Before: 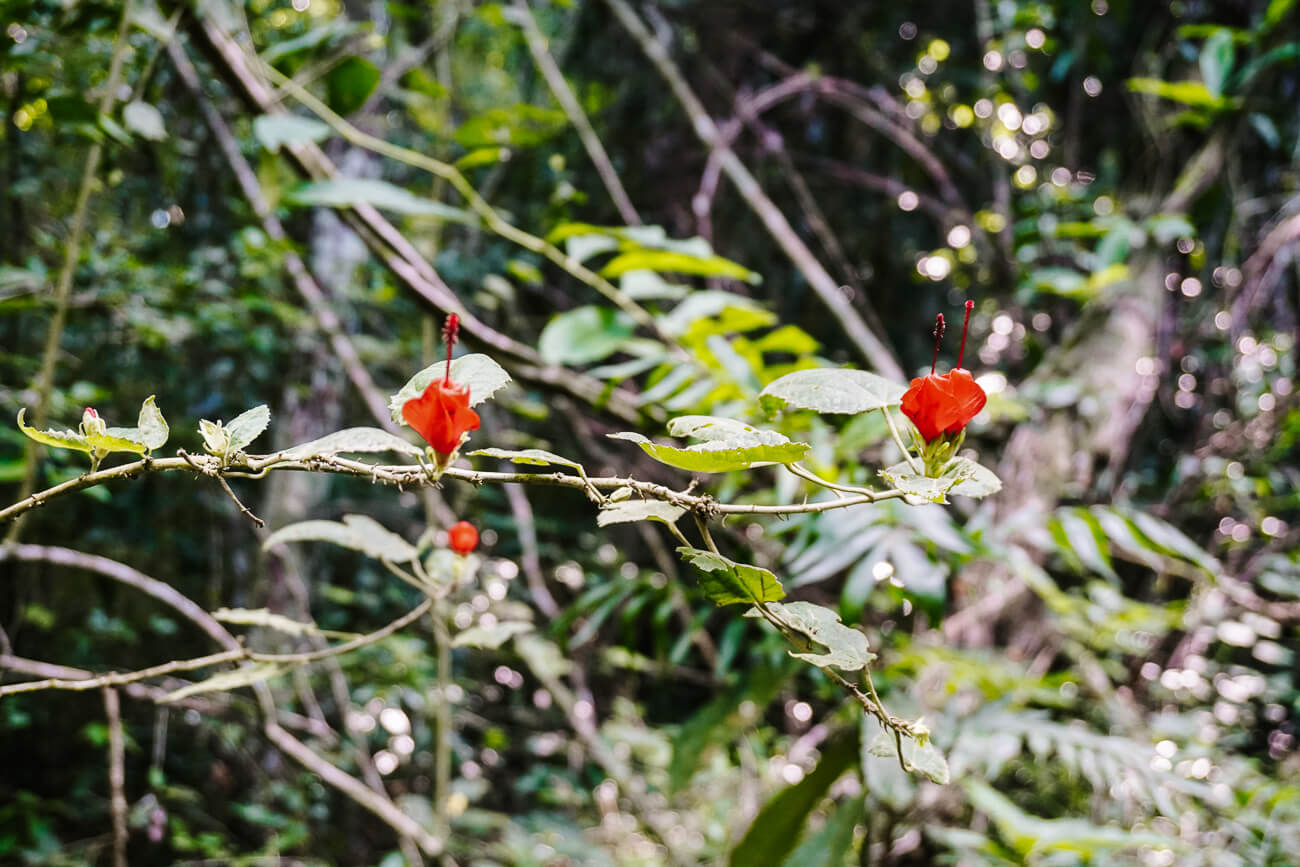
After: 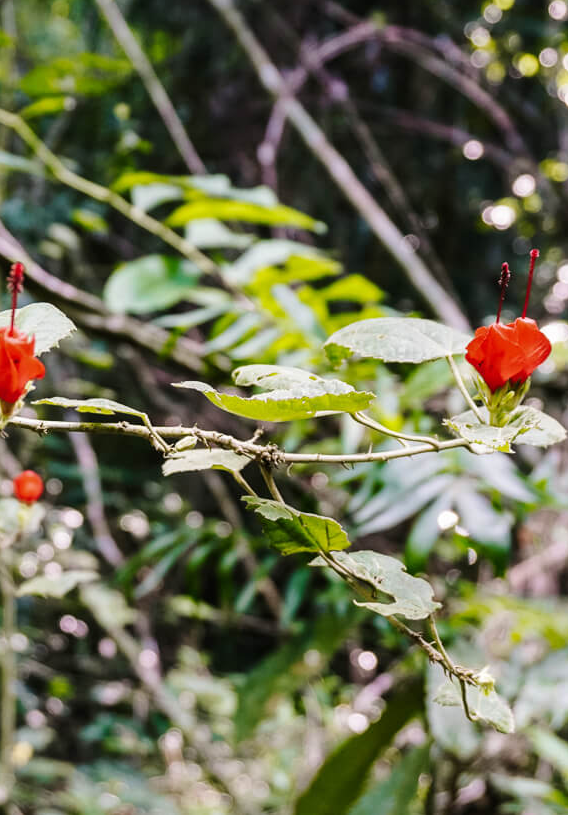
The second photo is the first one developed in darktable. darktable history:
crop: left 33.478%, top 5.992%, right 22.785%
